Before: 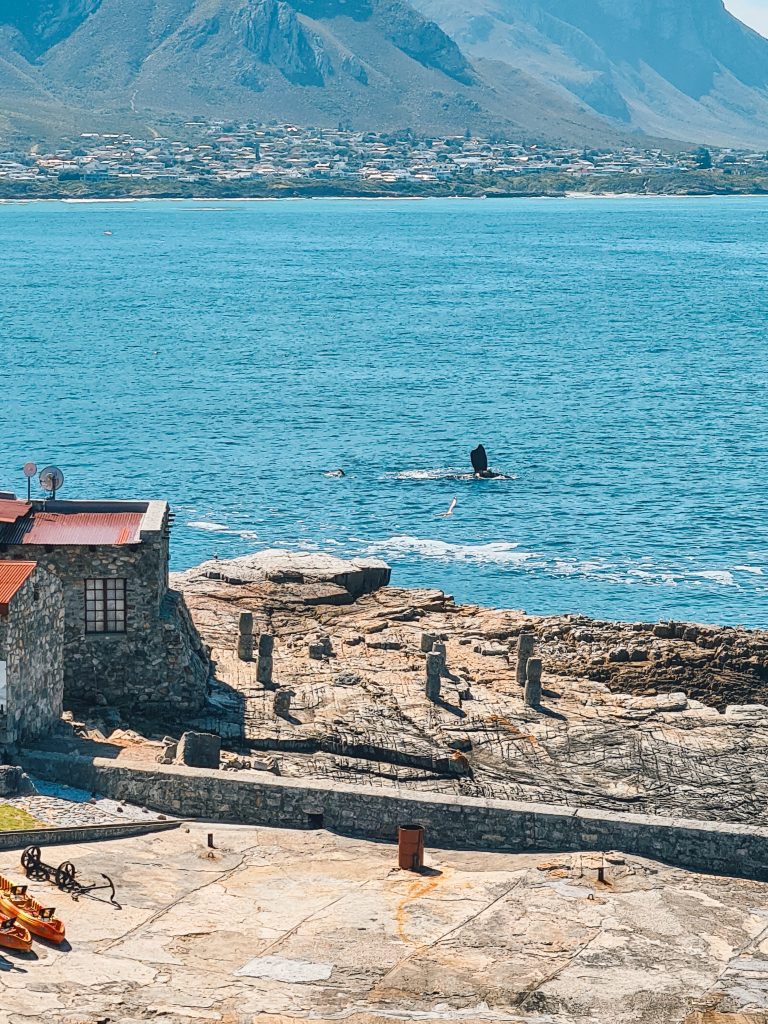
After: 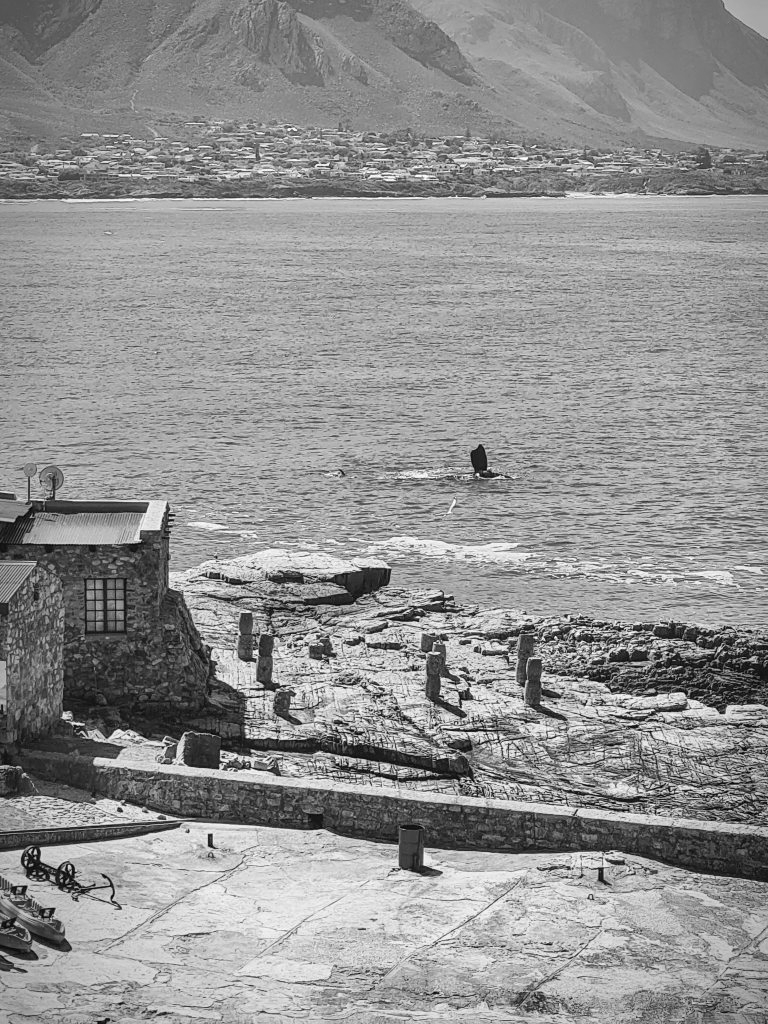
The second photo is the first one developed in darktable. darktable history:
color correction: highlights a* 0.162, highlights b* 29.53, shadows a* -0.162, shadows b* 21.09
monochrome: on, module defaults
vignetting: fall-off start 87%, automatic ratio true
